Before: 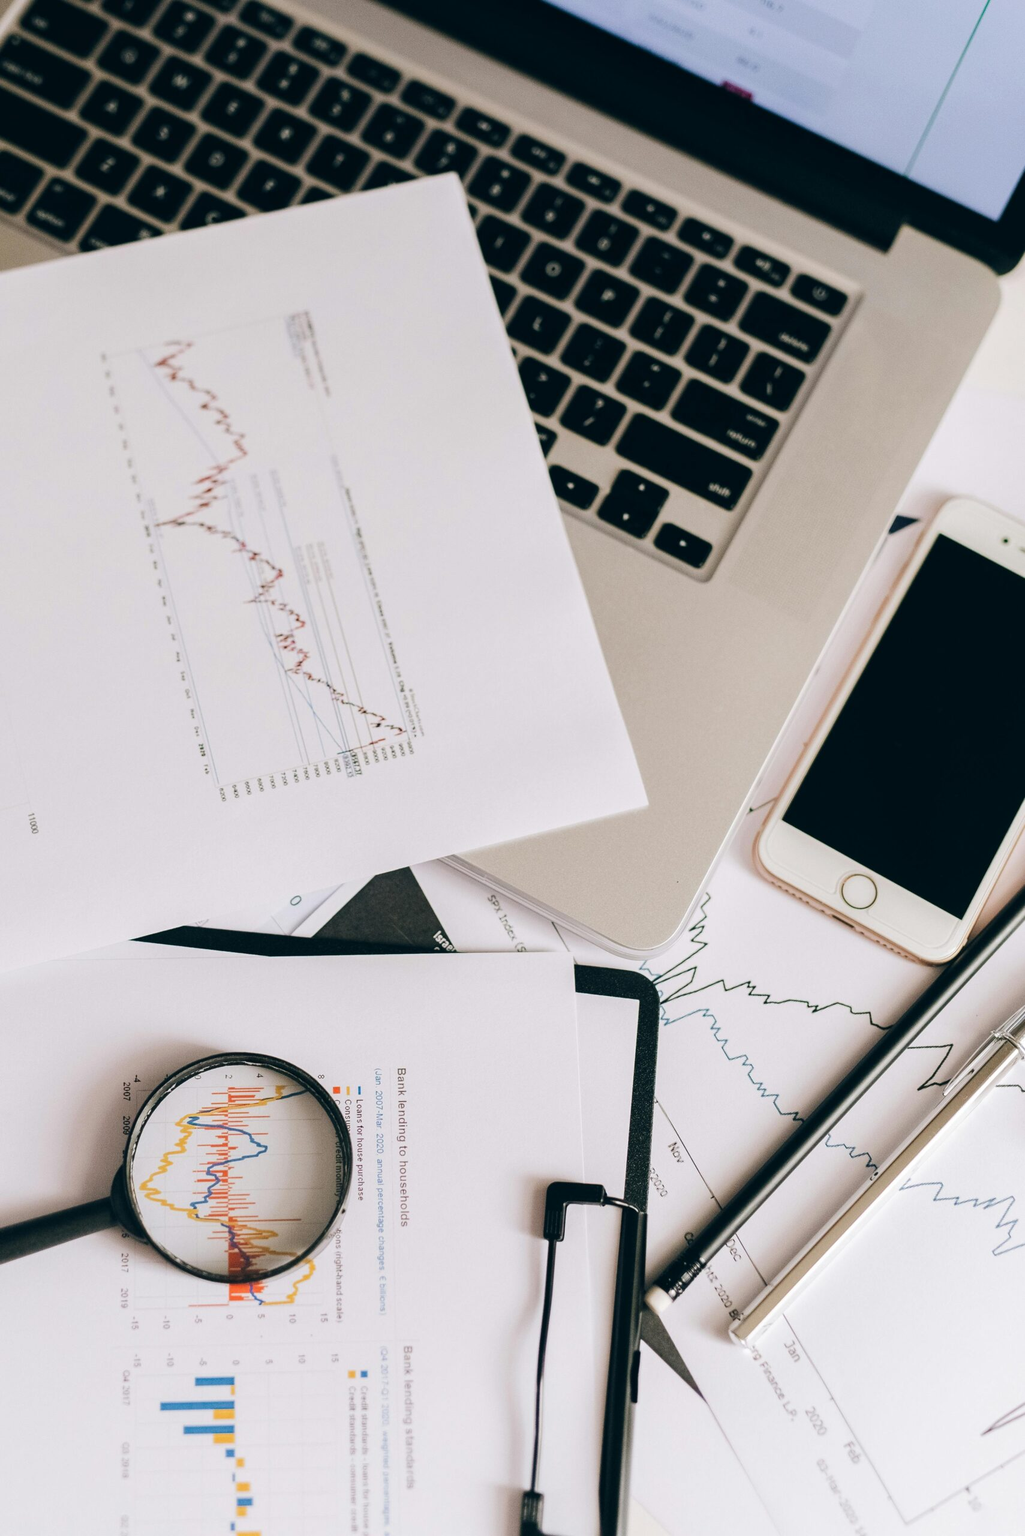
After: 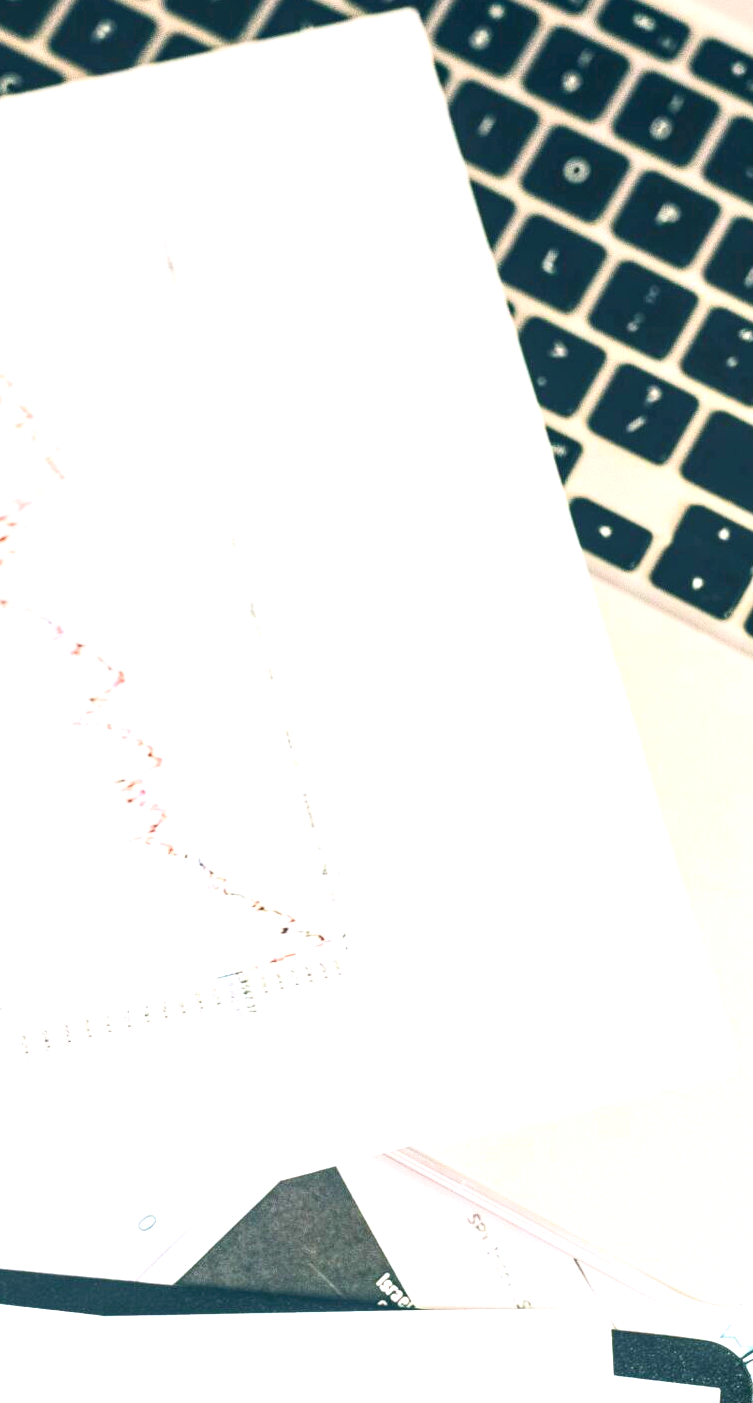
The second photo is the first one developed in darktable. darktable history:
exposure: black level correction 0, exposure 1.5 EV, compensate highlight preservation false
local contrast: on, module defaults
contrast brightness saturation: contrast 0.2, brightness 0.16, saturation 0.22
crop: left 20.248%, top 10.86%, right 35.675%, bottom 34.321%
